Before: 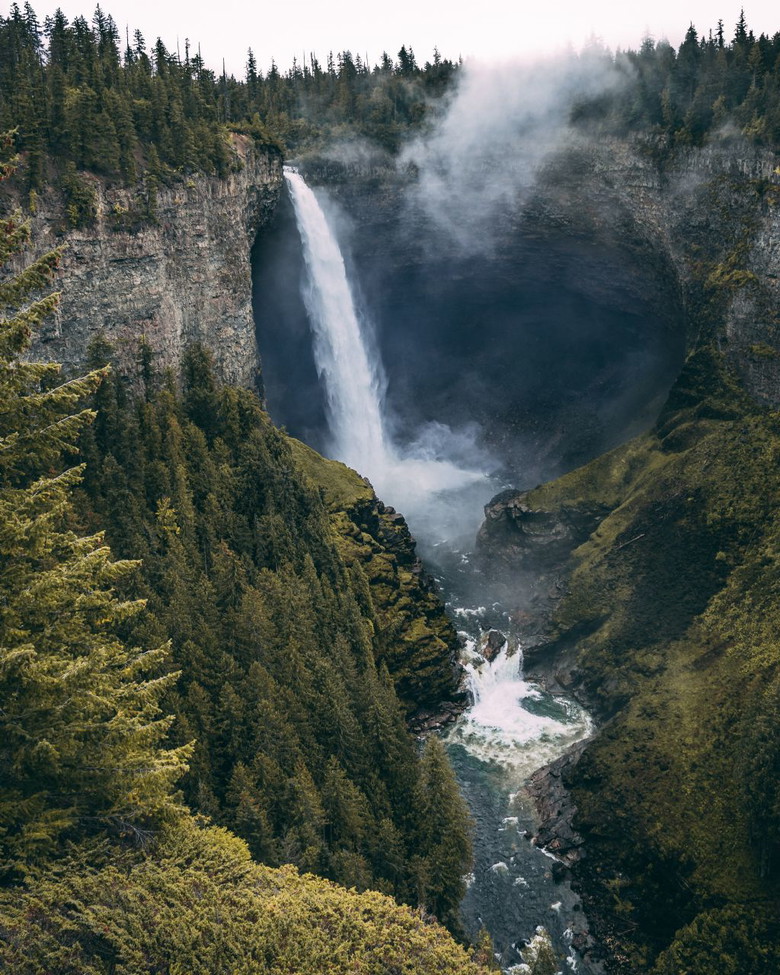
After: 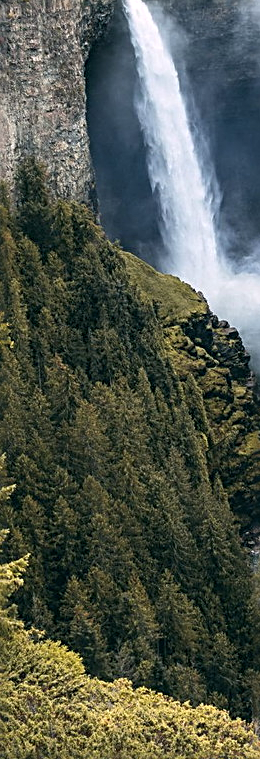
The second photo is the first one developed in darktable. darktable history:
crop and rotate: left 21.366%, top 19.117%, right 45.291%, bottom 2.972%
tone equalizer: -8 EV -0.446 EV, -7 EV -0.377 EV, -6 EV -0.296 EV, -5 EV -0.227 EV, -3 EV 0.197 EV, -2 EV 0.349 EV, -1 EV 0.403 EV, +0 EV 0.41 EV
sharpen: radius 2.75
